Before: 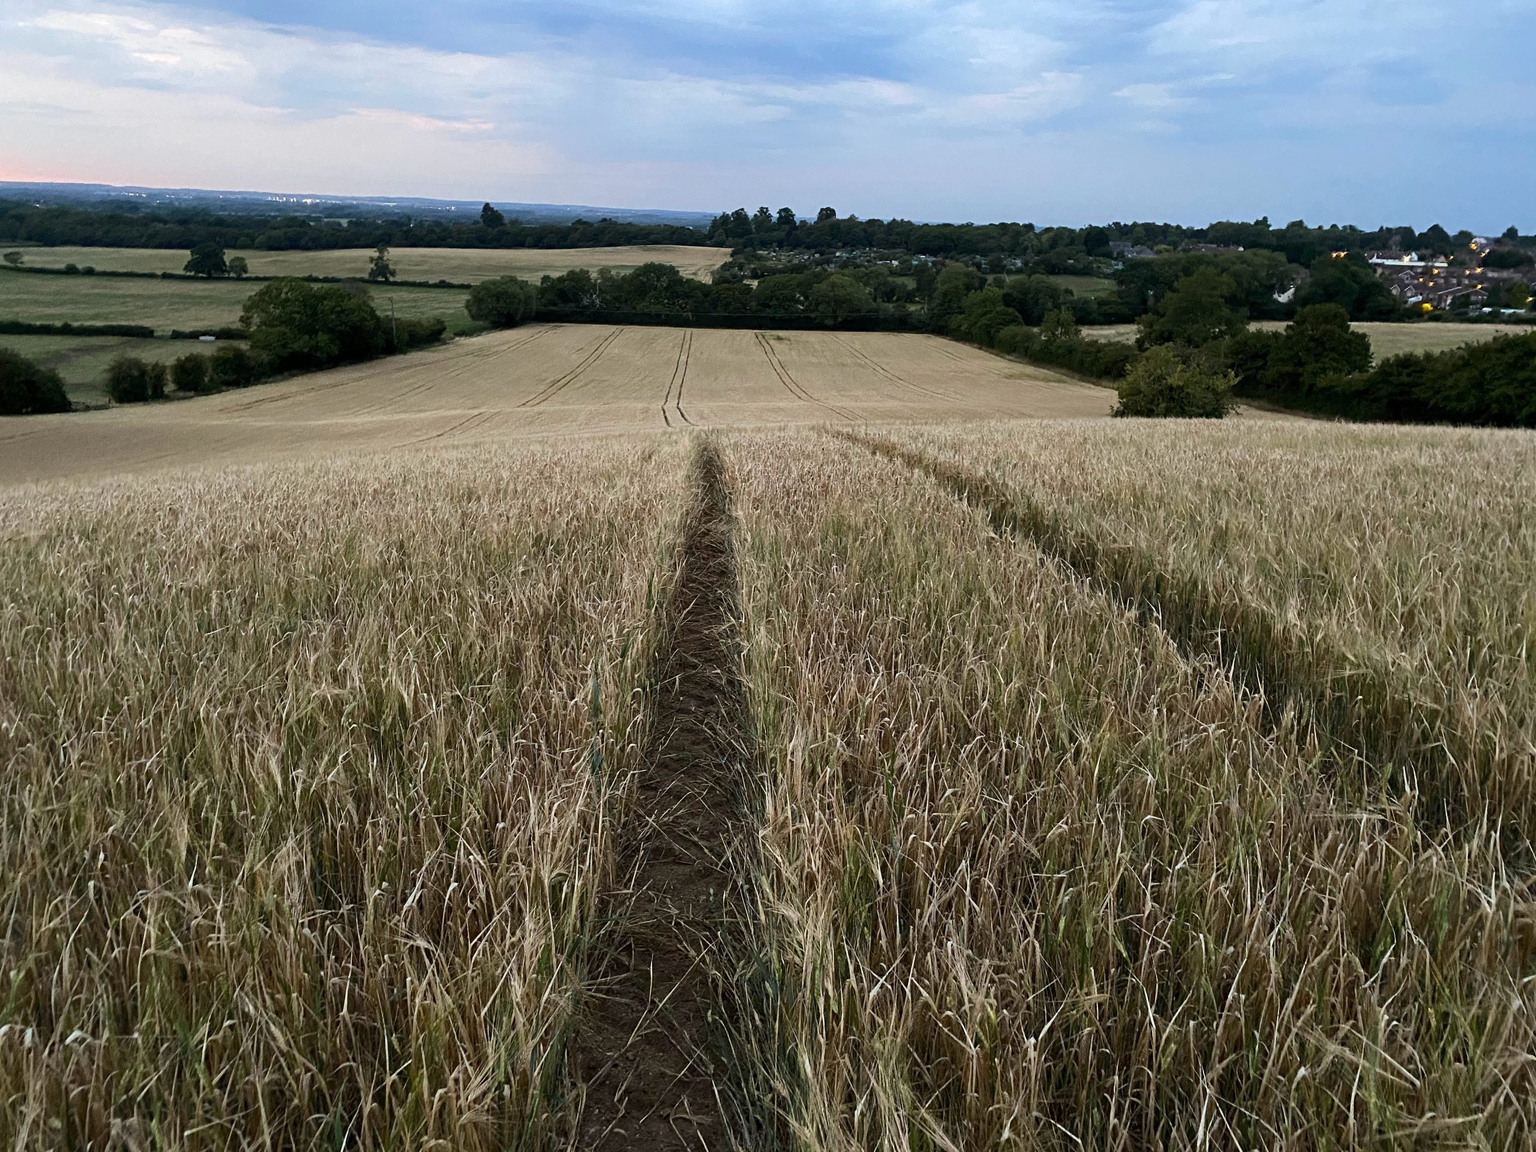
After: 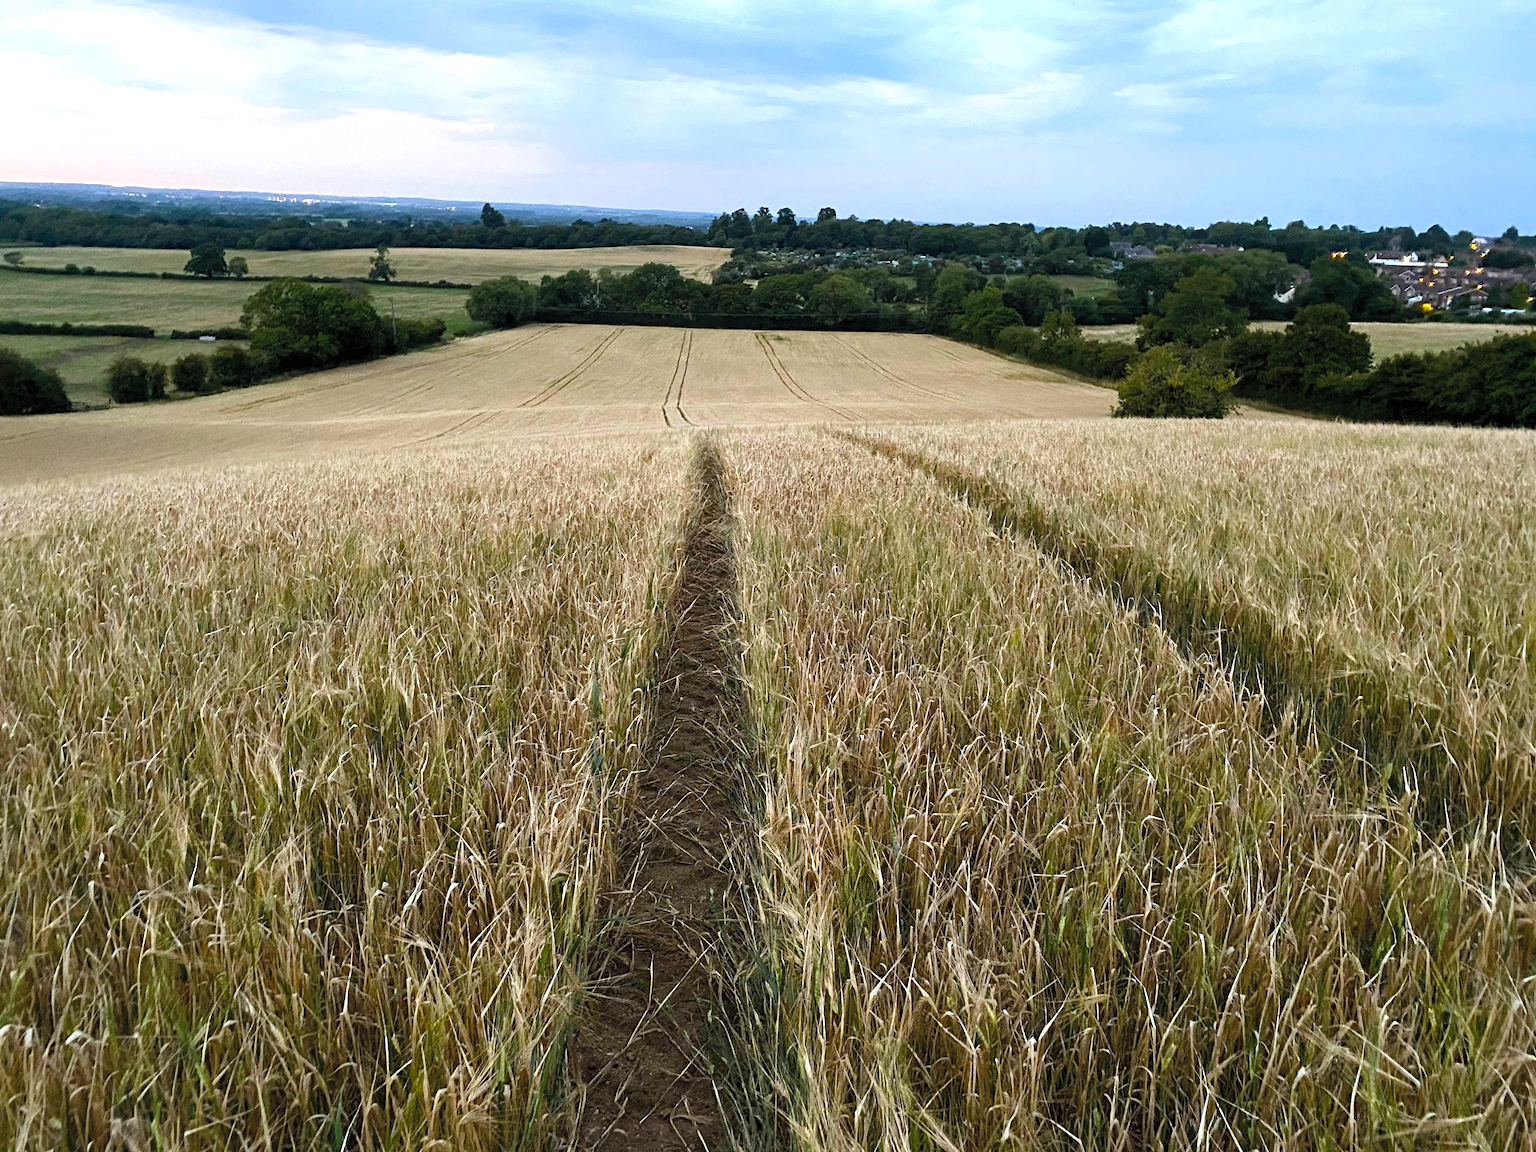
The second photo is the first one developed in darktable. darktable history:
contrast brightness saturation: brightness 0.15
color balance rgb: perceptual saturation grading › mid-tones 6.33%, perceptual saturation grading › shadows 72.44%, perceptual brilliance grading › highlights 11.59%, contrast 5.05%
